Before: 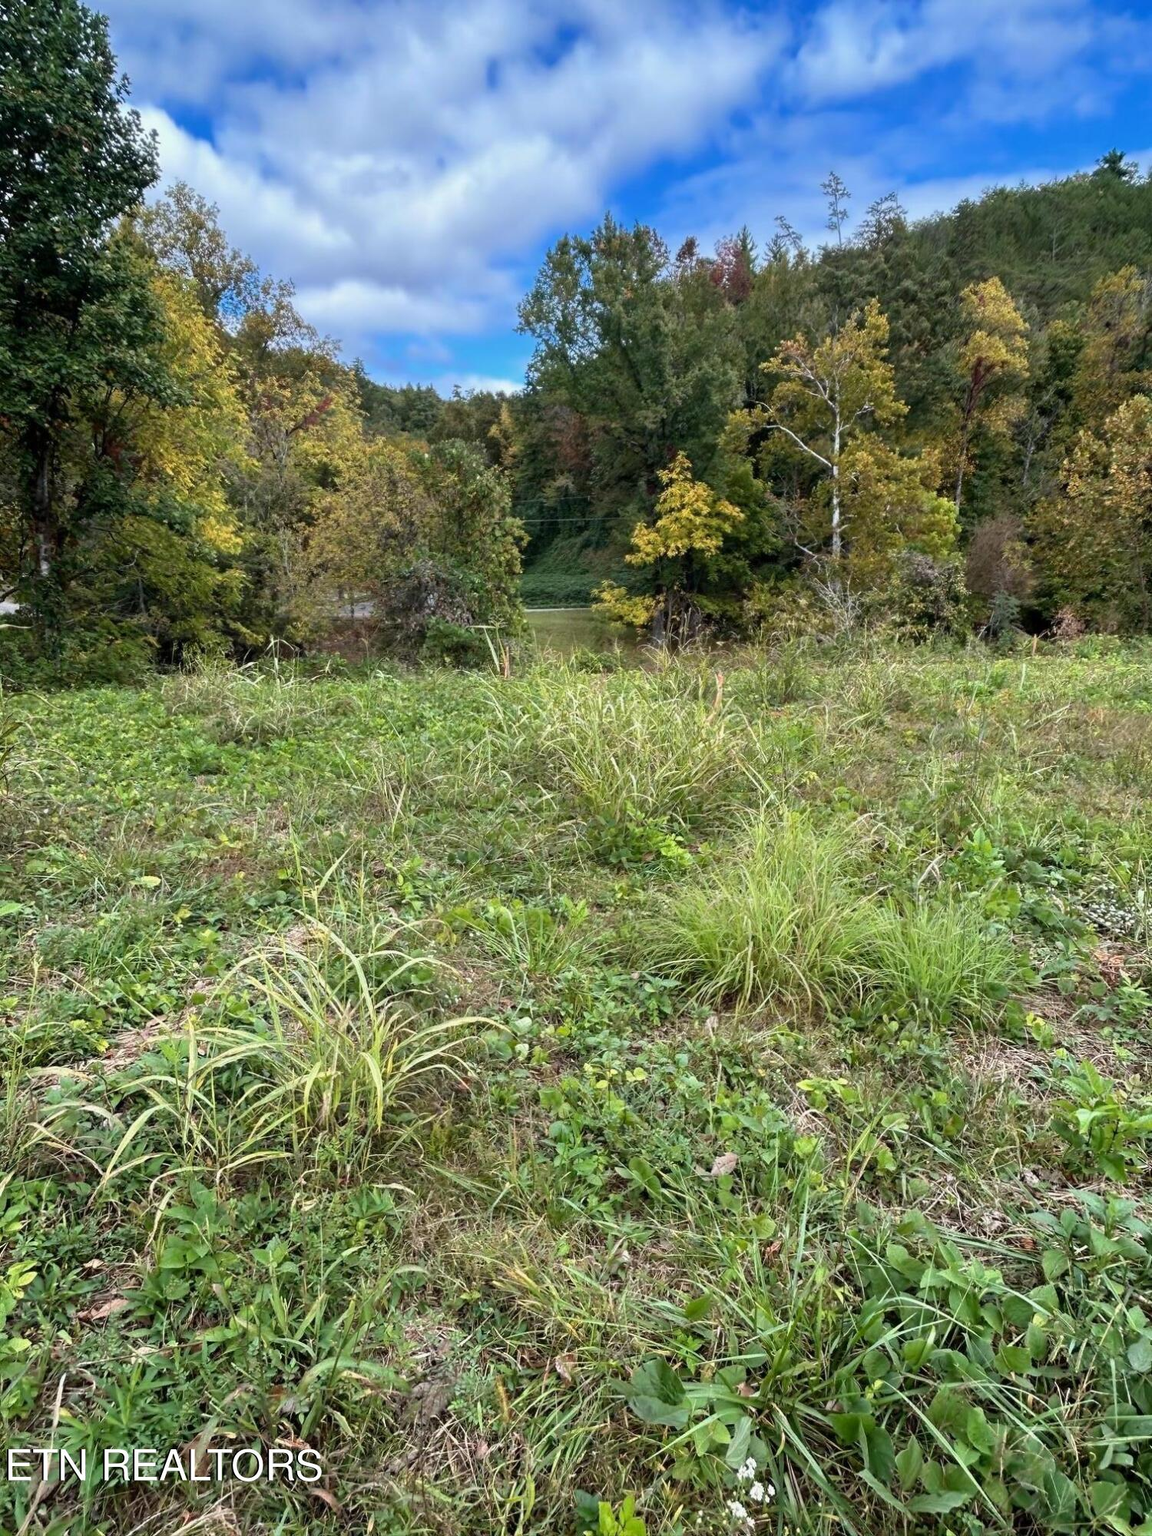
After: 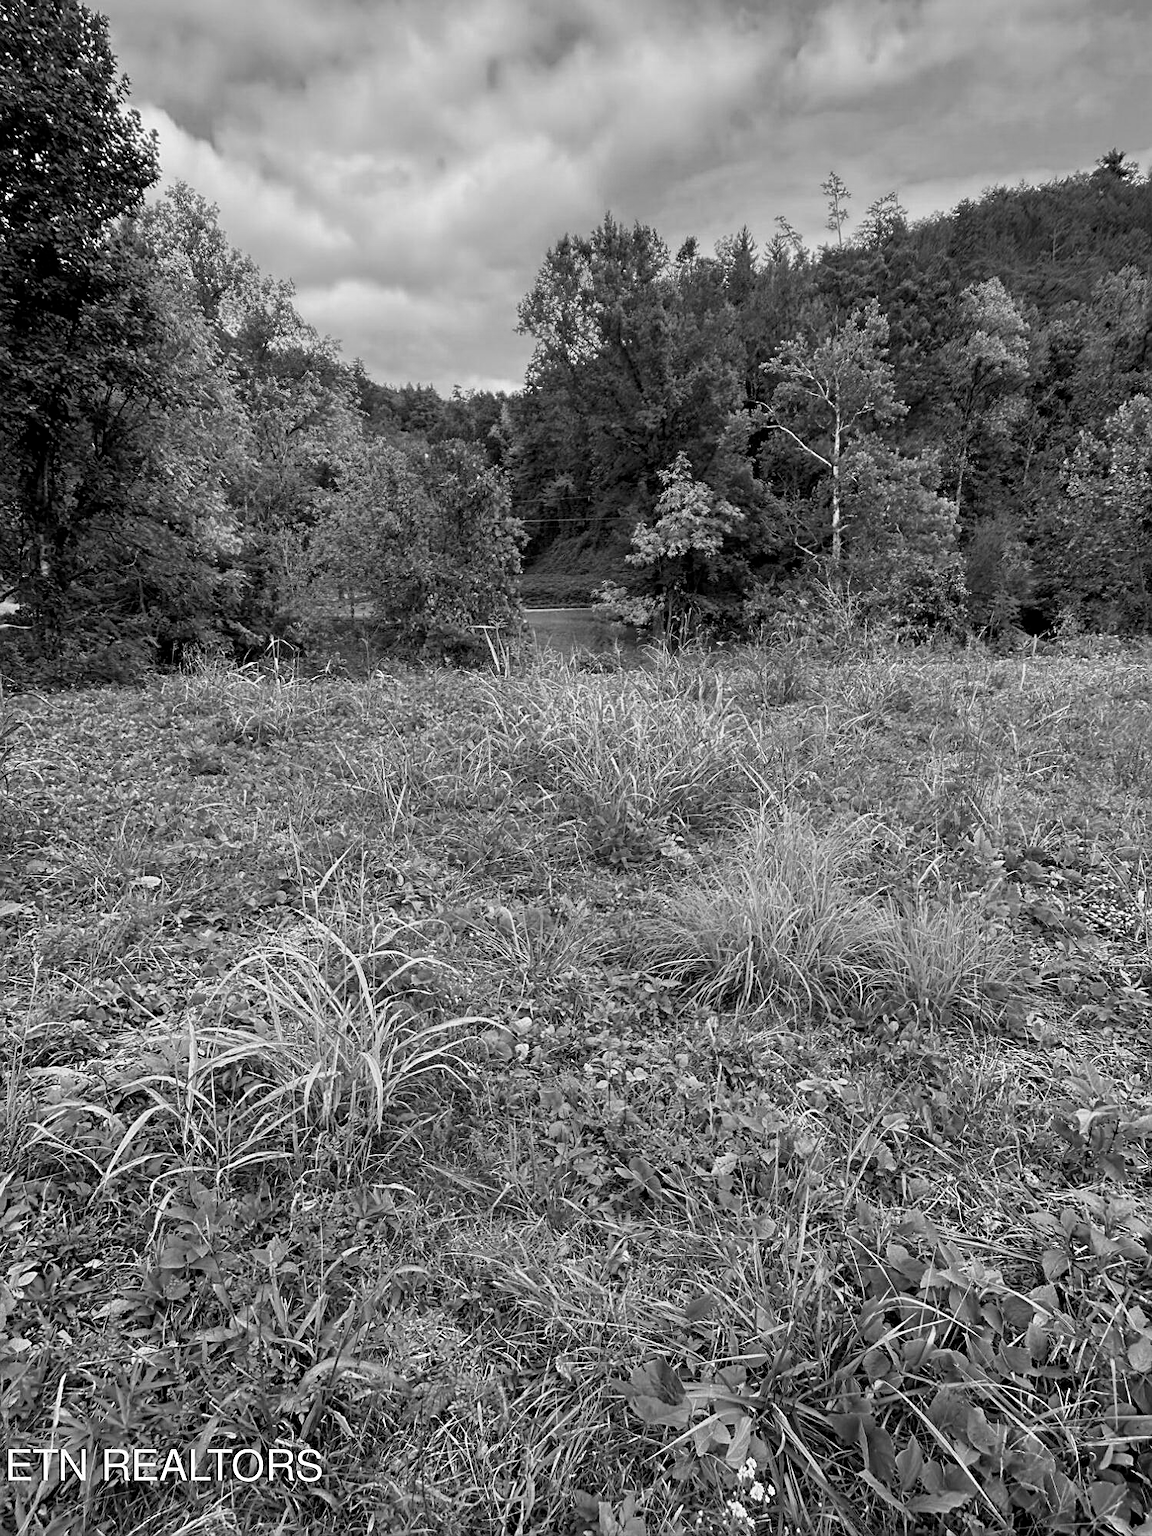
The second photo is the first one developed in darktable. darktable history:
sharpen: on, module defaults
color calibration: output gray [0.267, 0.423, 0.261, 0], x 0.335, y 0.348, temperature 5443.52 K
